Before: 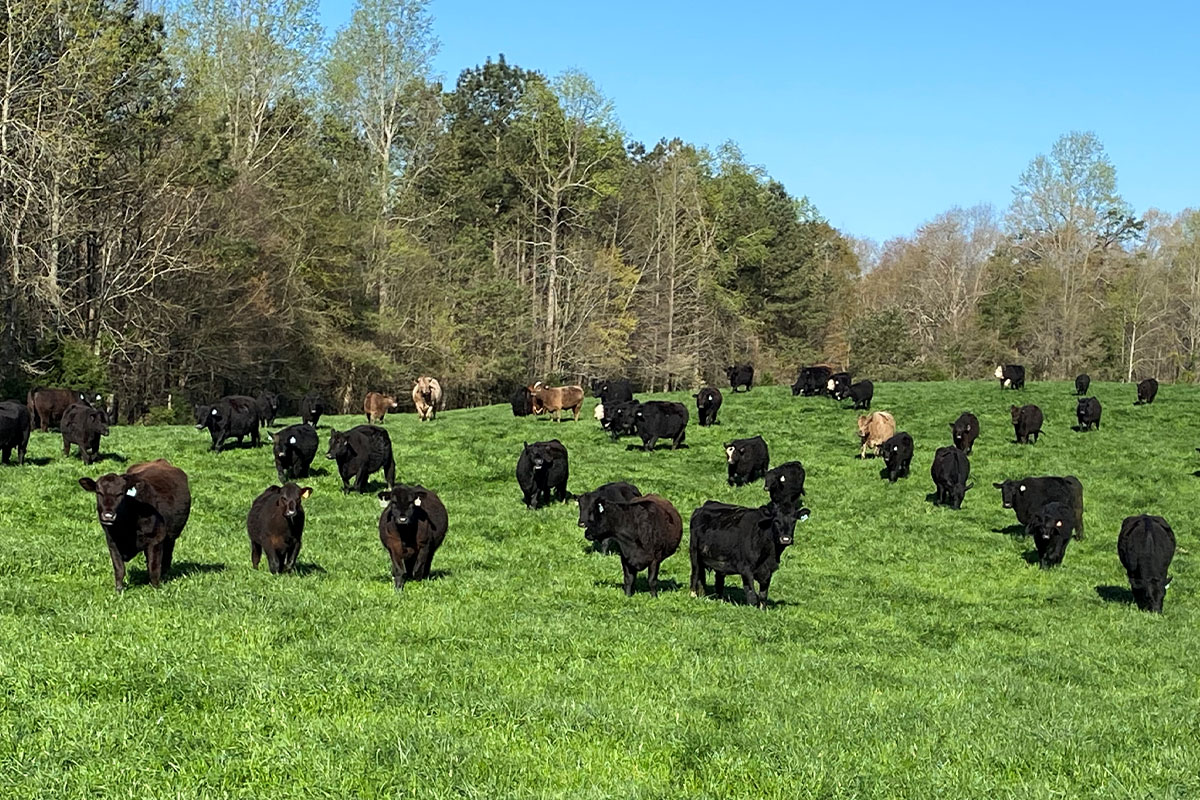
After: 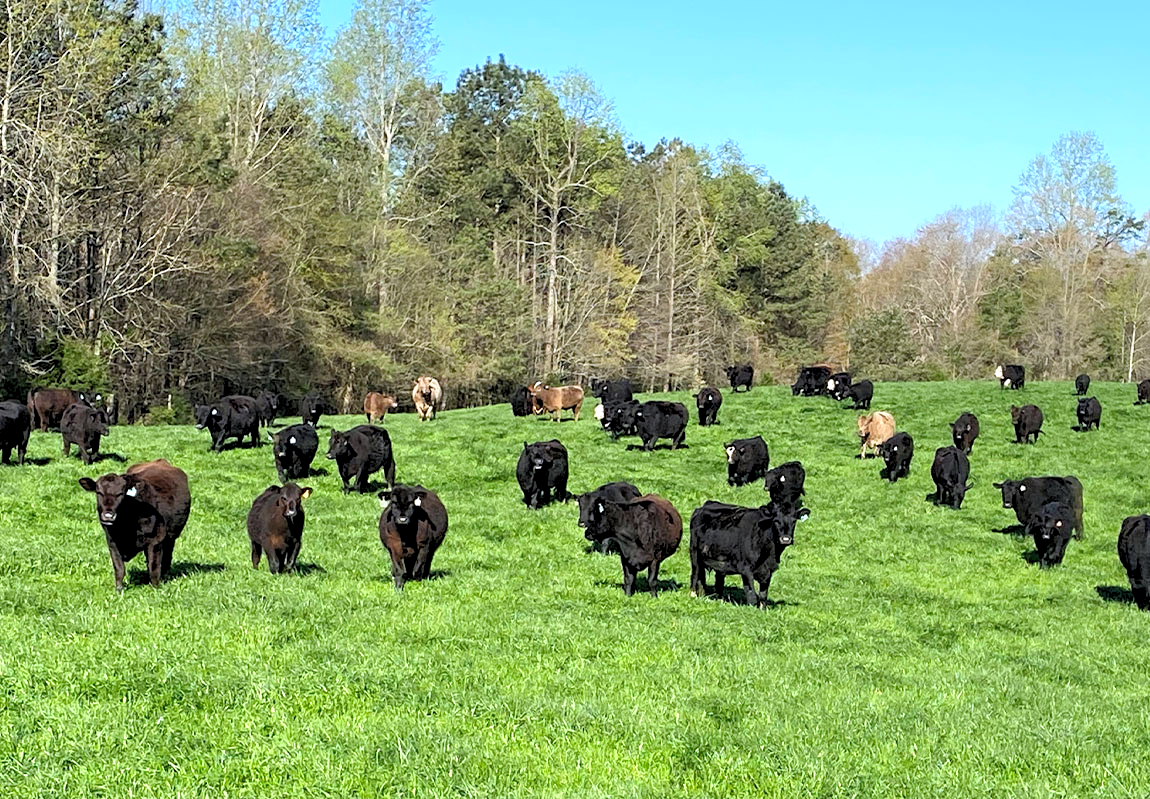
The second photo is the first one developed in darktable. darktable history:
crop: right 4.126%, bottom 0.031%
levels: black 3.83%, white 90.64%, levels [0.044, 0.416, 0.908]
white balance: red 0.984, blue 1.059
